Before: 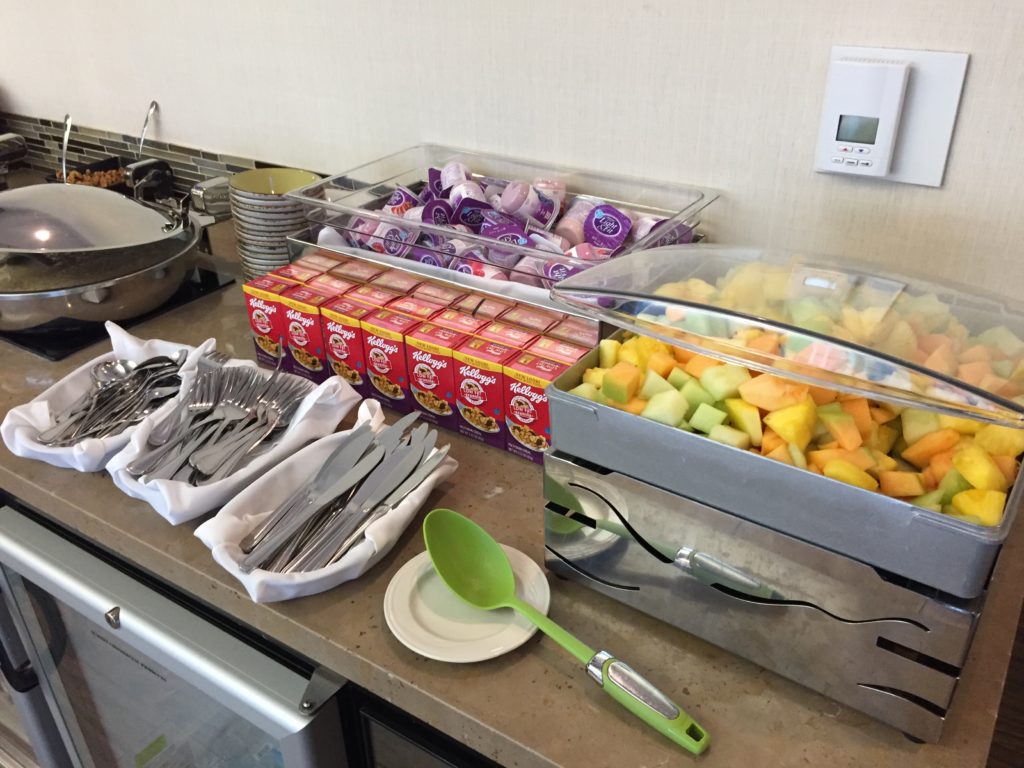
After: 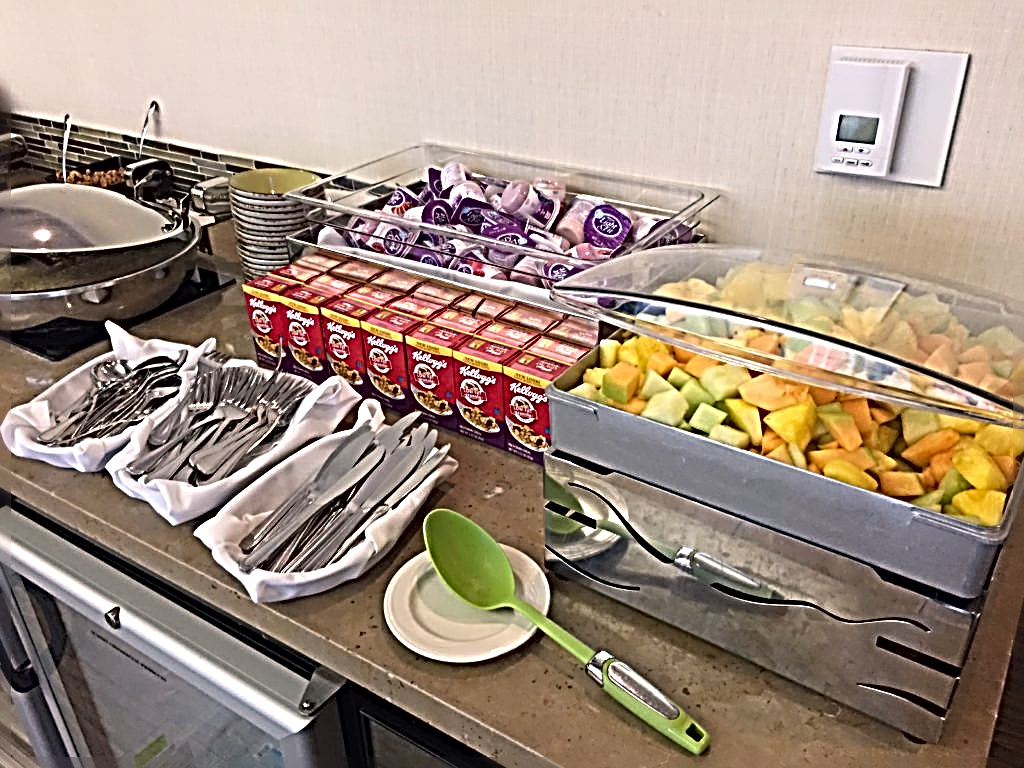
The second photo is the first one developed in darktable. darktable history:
white balance: red 0.988, blue 1.017
color correction: highlights a* 5.81, highlights b* 4.84
tone equalizer: on, module defaults
sharpen: radius 4.001, amount 2
